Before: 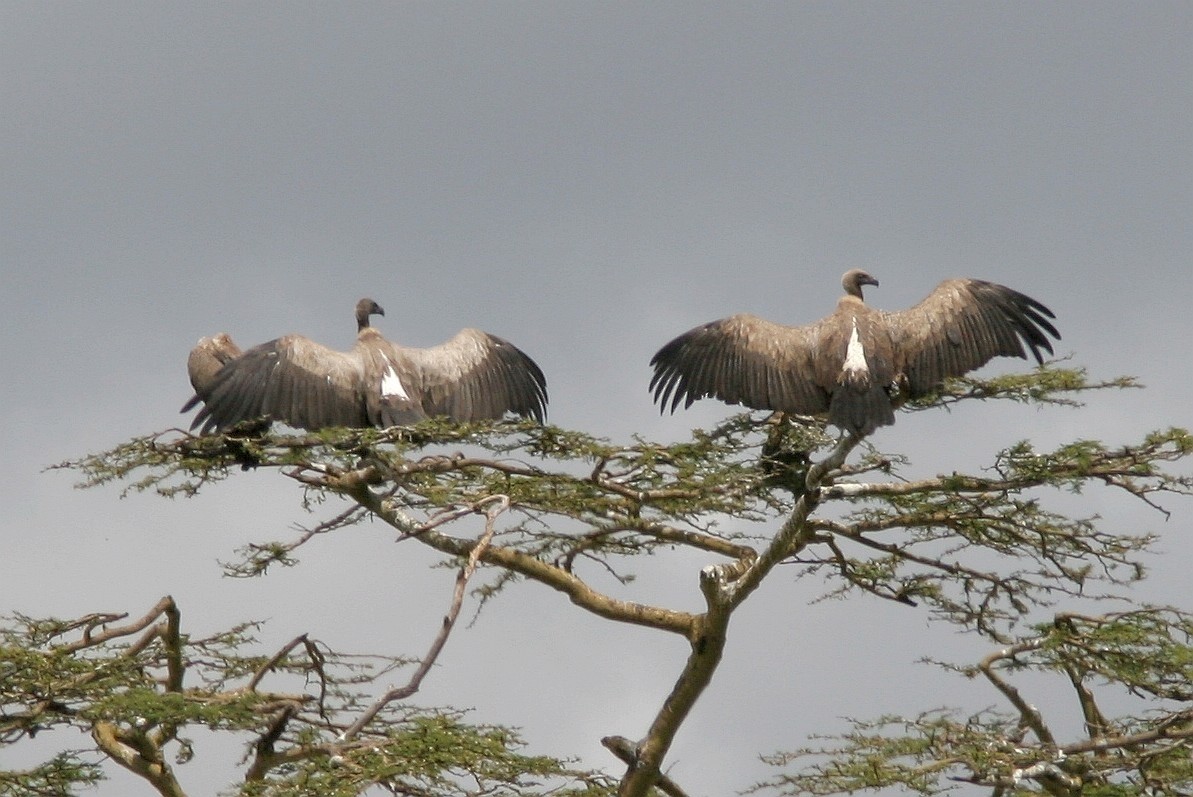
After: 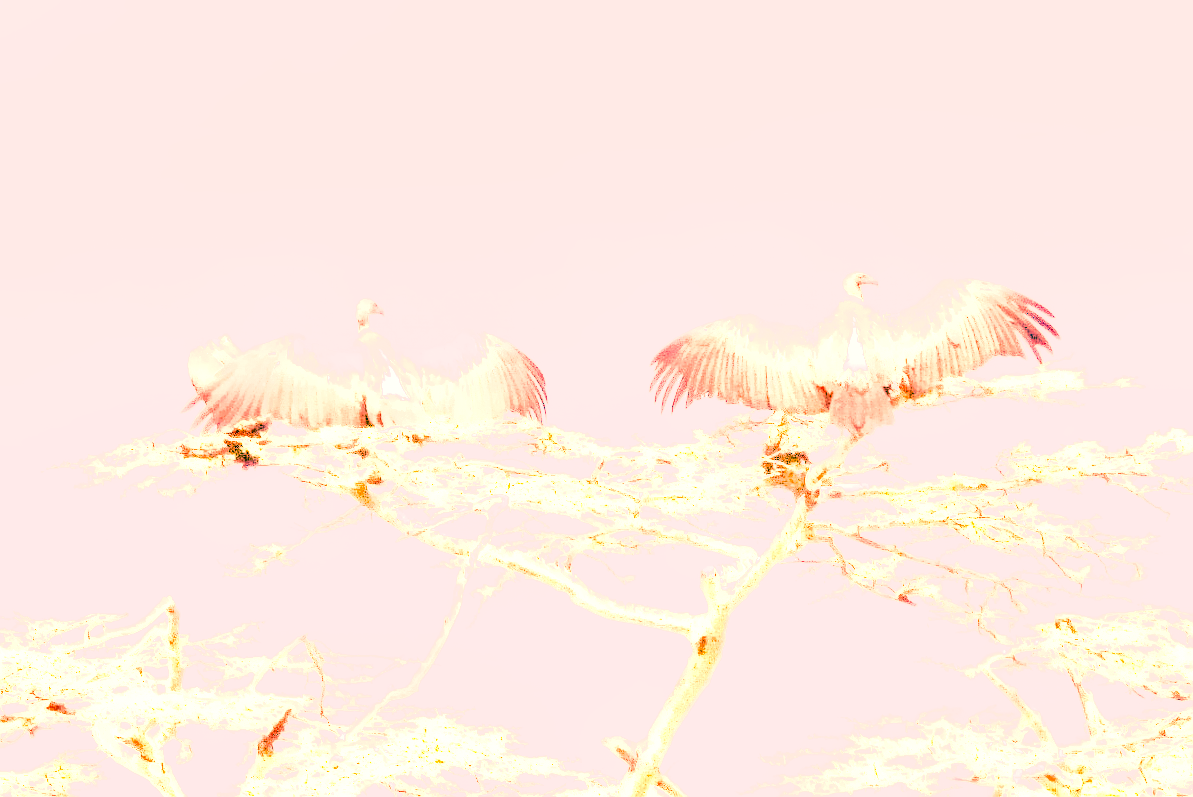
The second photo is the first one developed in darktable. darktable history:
white balance: red 2.229, blue 1.46
highlight reconstruction: method reconstruct color, iterations 1, diameter of reconstruction 64 px
raw chromatic aberrations: on, module defaults
hot pixels: on, module defaults
denoise (profiled): preserve shadows 1.11, scattering 0.121, a [-1, 0, 0], b [0, 0, 0], compensate highlight preservation false
exposure: black level correction 0.001, exposure 0.5 EV, compensate exposure bias true, compensate highlight preservation false
tone equalizer: on, module defaults
color calibration: x 0.37, y 0.382, temperature 4313.32 K
color balance: lift [1.005, 0.99, 1.007, 1.01], gamma [1, 0.979, 1.011, 1.021], gain [0.923, 1.098, 1.025, 0.902], input saturation 90.45%, contrast 7.73%, output saturation 105.91%
color balance rgb: linear chroma grading › global chroma 20%, perceptual saturation grading › global saturation 65%, perceptual saturation grading › highlights 50%, perceptual saturation grading › shadows 30%, perceptual brilliance grading › global brilliance 12%, perceptual brilliance grading › highlights 15%, global vibrance 20%
base curve: curves: ch0 [(0, 0) (0.028, 0.03) (0.121, 0.232) (0.46, 0.748) (0.859, 0.968) (1, 1)]
filmic rgb: black relative exposure -7.75 EV, white relative exposure 4.4 EV, threshold 3 EV, target black luminance 0%, hardness 3.76, latitude 50.51%, contrast 1.074, highlights saturation mix 10%, shadows ↔ highlights balance -0.22%, color science v4 (2020), enable highlight reconstruction true
tone curve: curves: ch0 [(0, 0.081) (0.483, 0.453) (0.881, 0.992)]
levels: levels [0.026, 0.507, 0.987]
shadows and highlights: shadows 37.27, highlights -28.18, soften with gaussian
local contrast: on, module defaults
local contrast #1: highlights 19%, detail 186%
color correction: highlights a* 17.88, highlights b* 18.79
color zones: curves: ch0 [(0.018, 0.548) (0.197, 0.654) (0.425, 0.447) (0.605, 0.658) (0.732, 0.579)]; ch1 [(0.105, 0.531) (0.224, 0.531) (0.386, 0.39) (0.618, 0.456) (0.732, 0.456) (0.956, 0.421)]; ch2 [(0.039, 0.583) (0.215, 0.465) (0.399, 0.544) (0.465, 0.548) (0.614, 0.447) (0.724, 0.43) (0.882, 0.623) (0.956, 0.632)]
